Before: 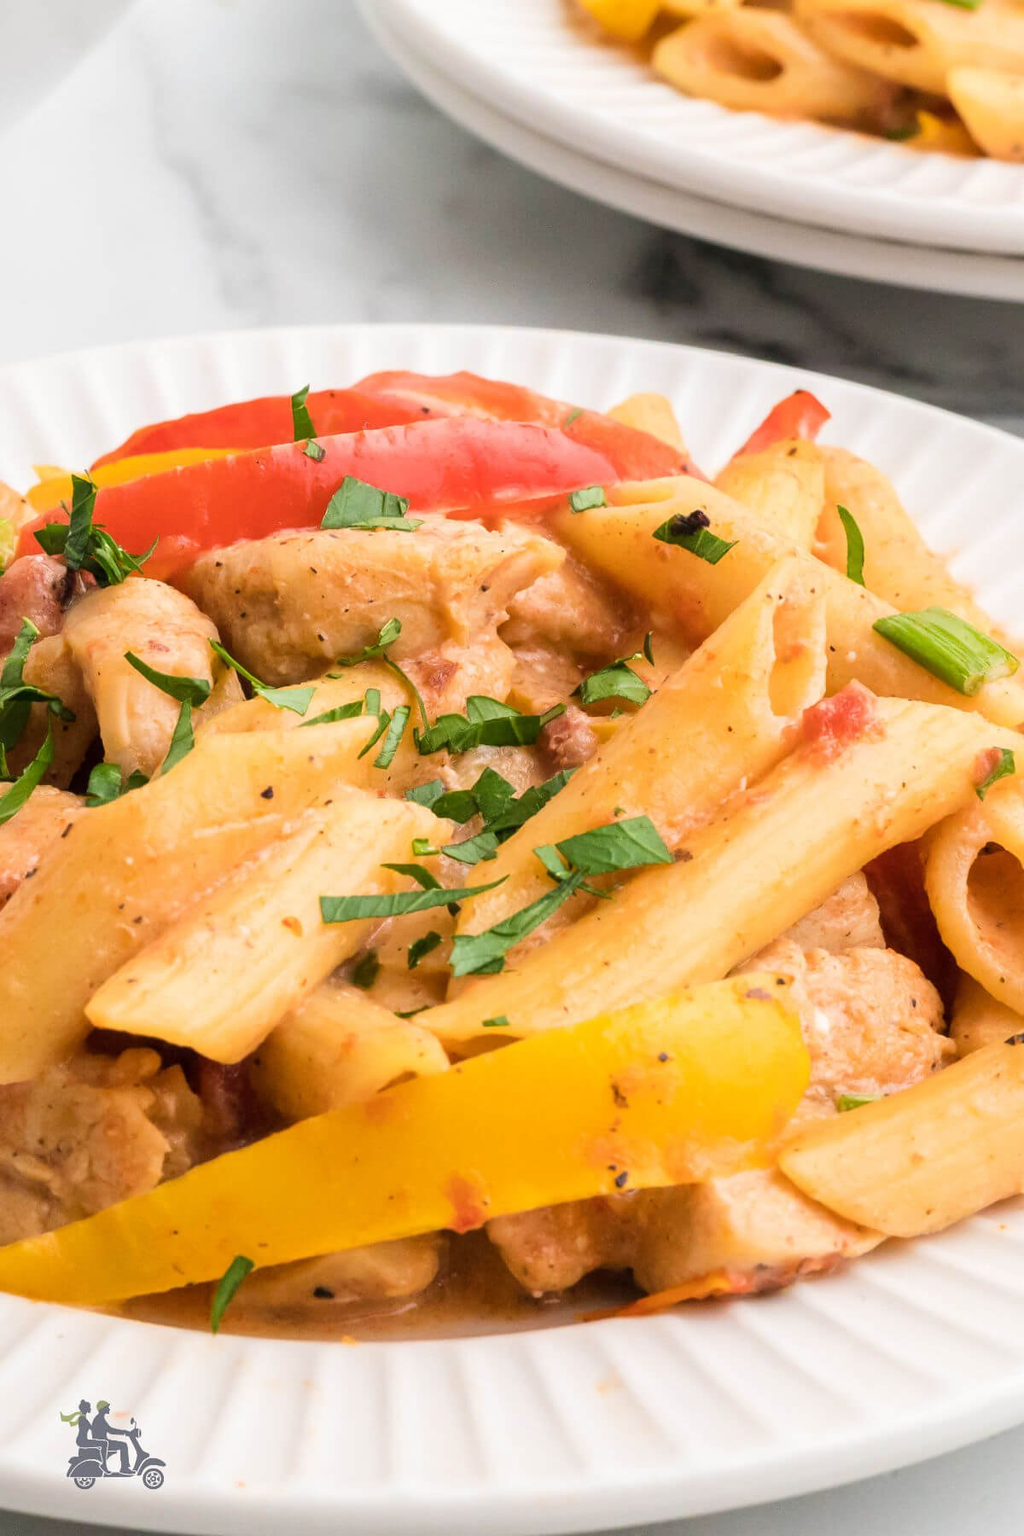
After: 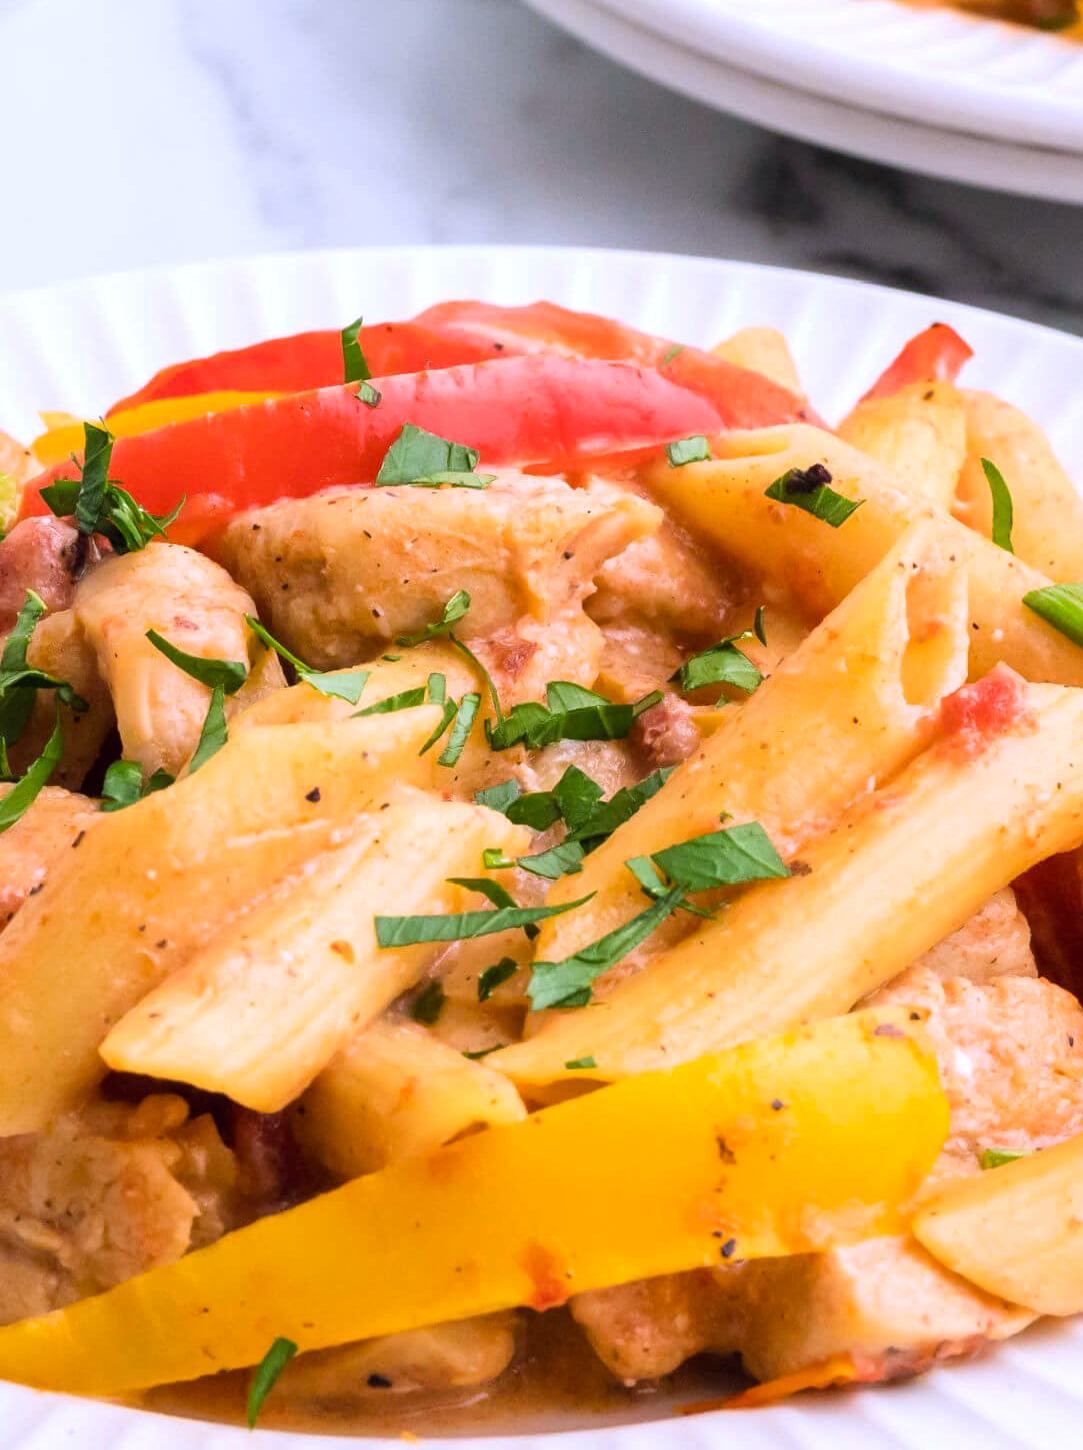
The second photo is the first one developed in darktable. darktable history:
color balance: lift [1, 1, 0.999, 1.001], gamma [1, 1.003, 1.005, 0.995], gain [1, 0.992, 0.988, 1.012], contrast 5%, output saturation 110%
crop: top 7.49%, right 9.717%, bottom 11.943%
white balance: red 0.978, blue 0.999
color calibration: illuminant custom, x 0.363, y 0.385, temperature 4528.03 K
